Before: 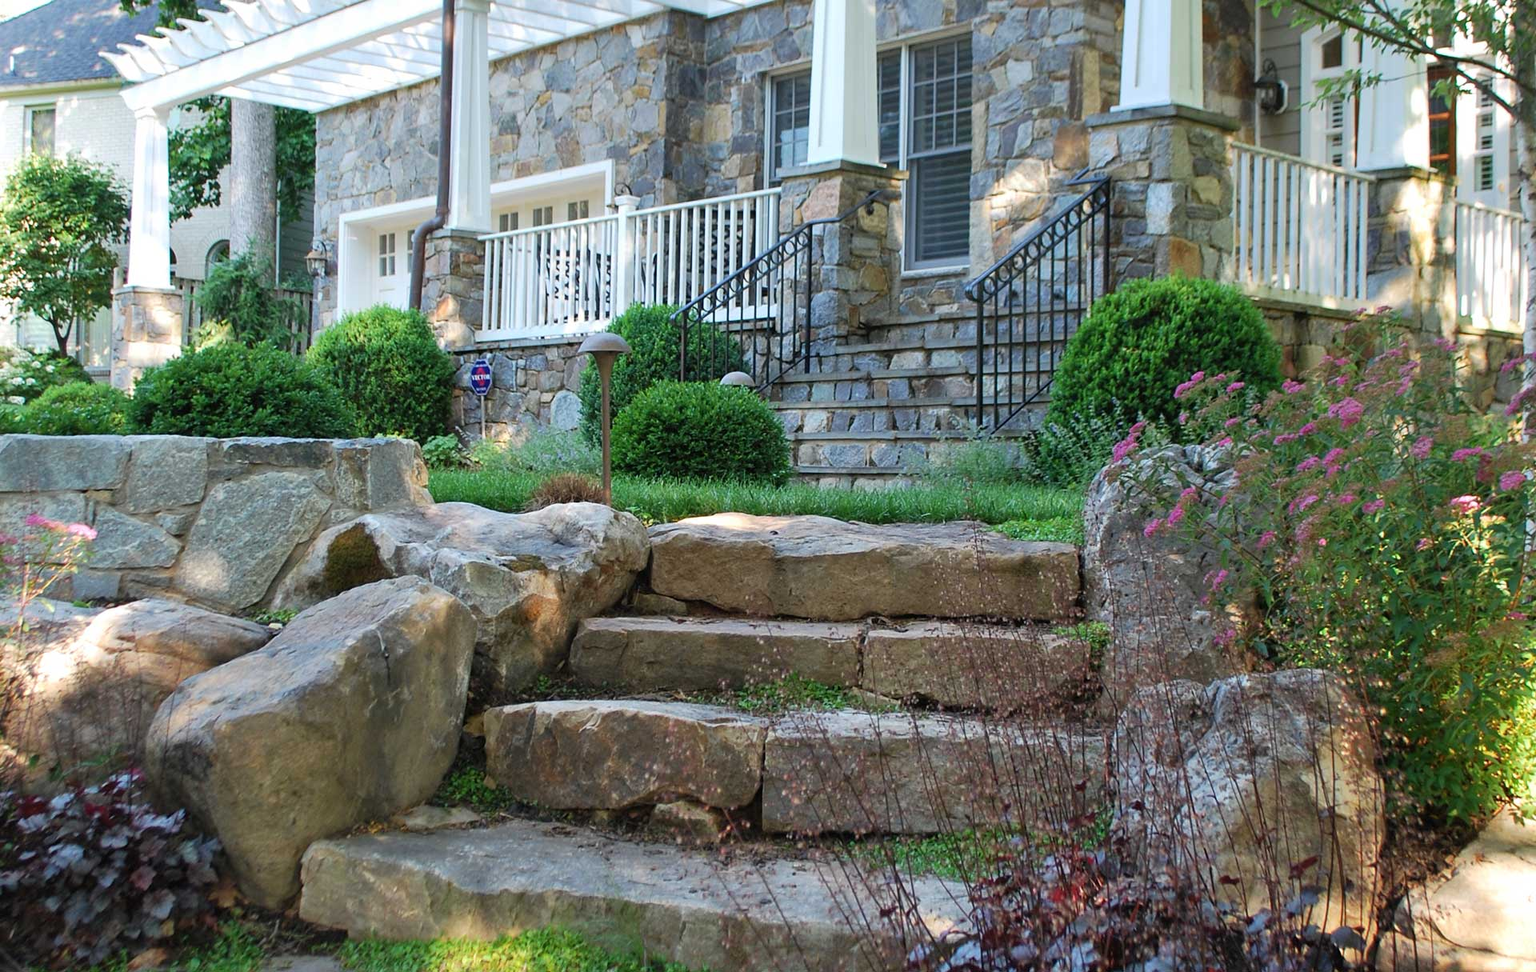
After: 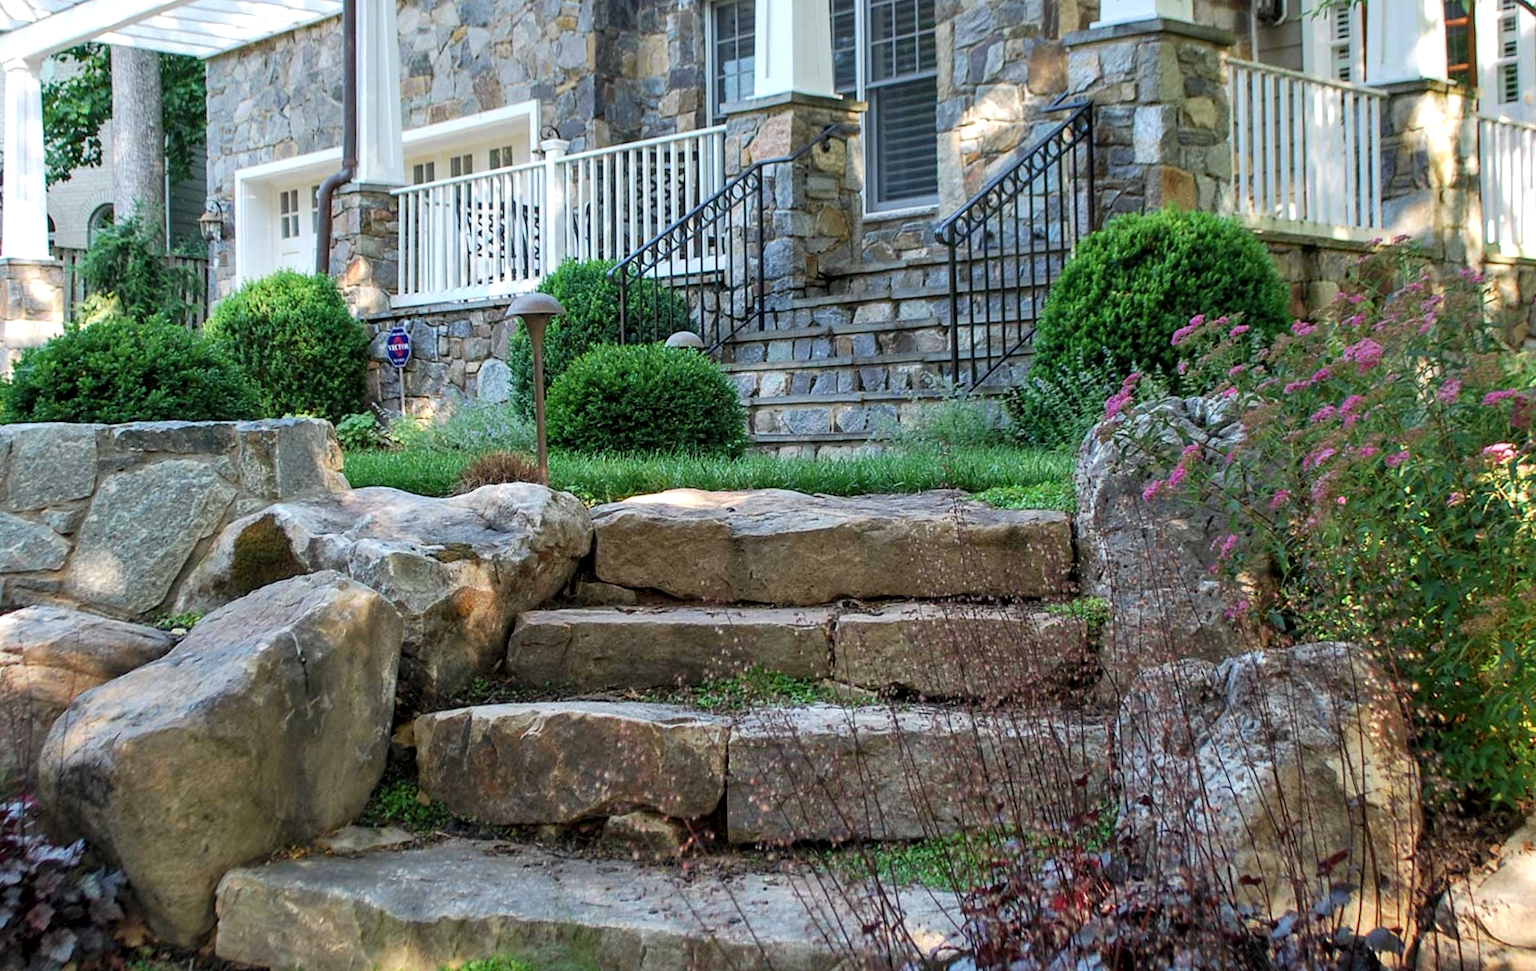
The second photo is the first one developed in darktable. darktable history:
crop and rotate: angle 1.85°, left 5.688%, top 5.672%
local contrast: detail 130%
